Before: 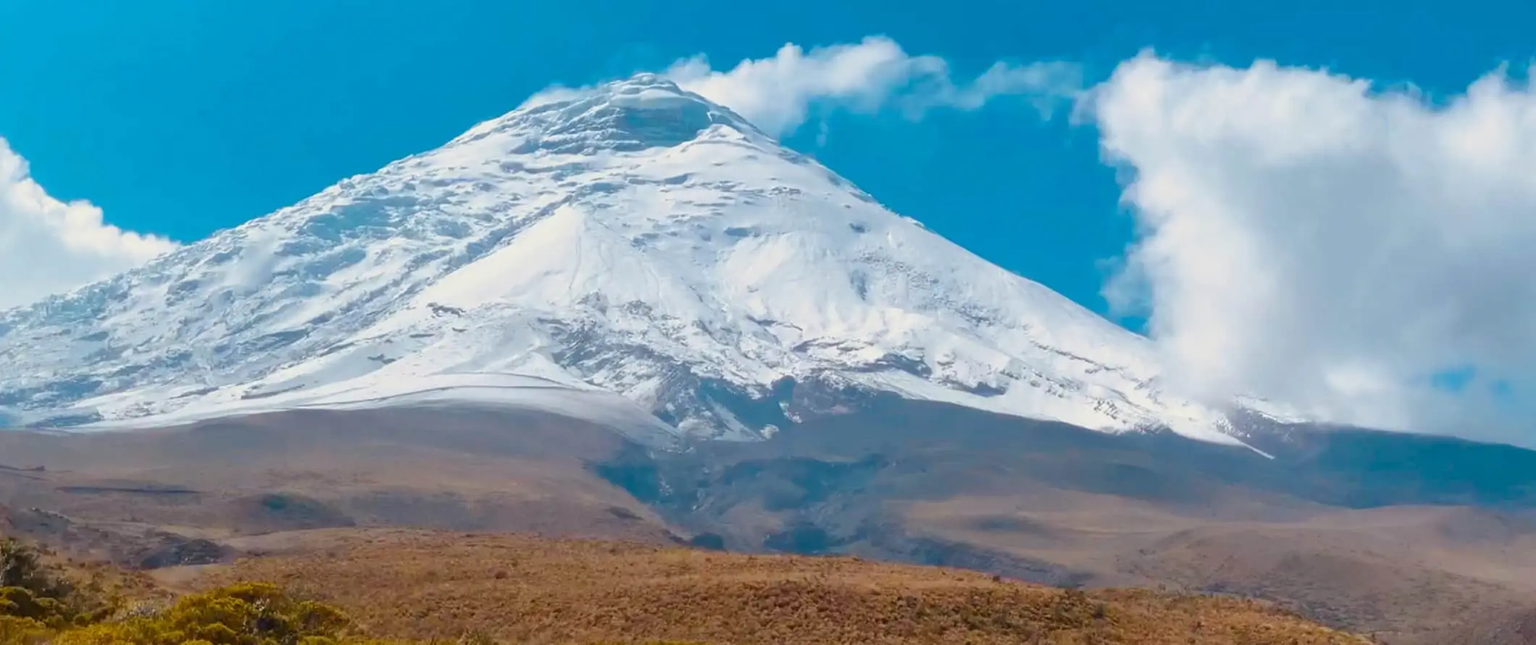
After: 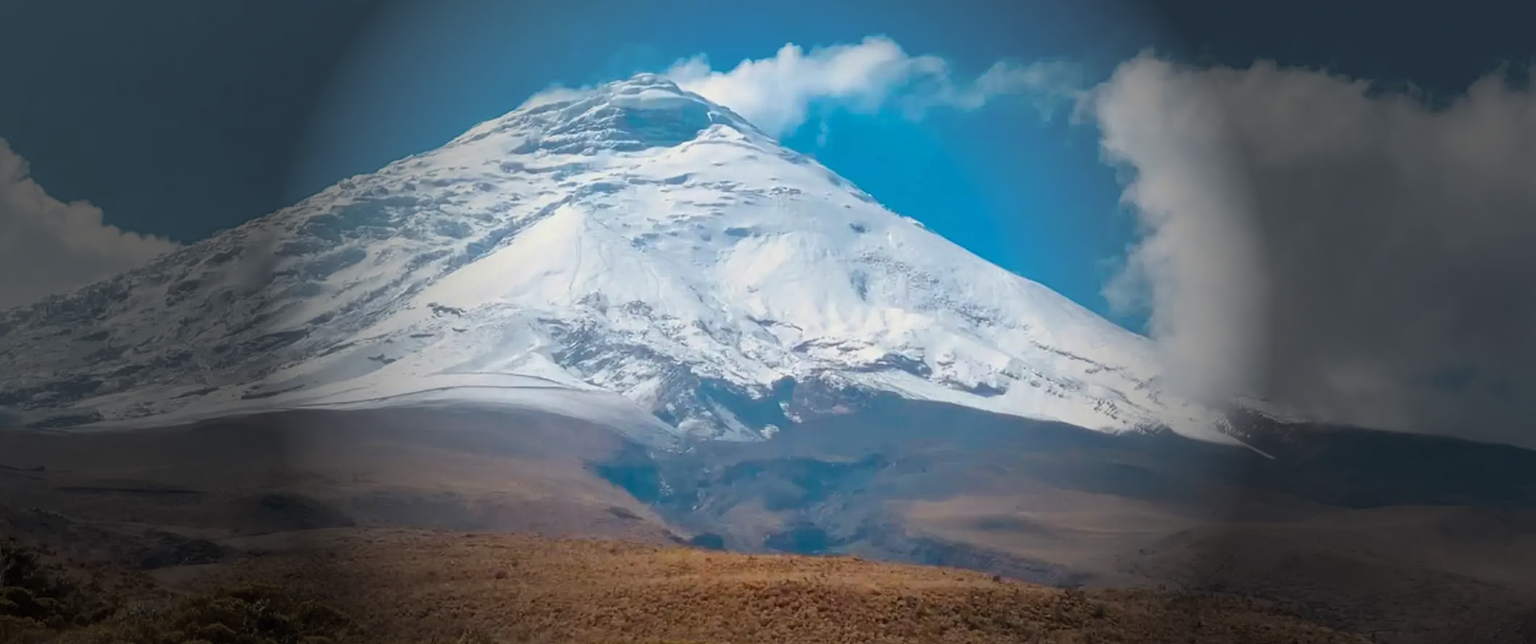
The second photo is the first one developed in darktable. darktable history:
vignetting: fall-off start 31.2%, fall-off radius 34.76%, brightness -0.864
